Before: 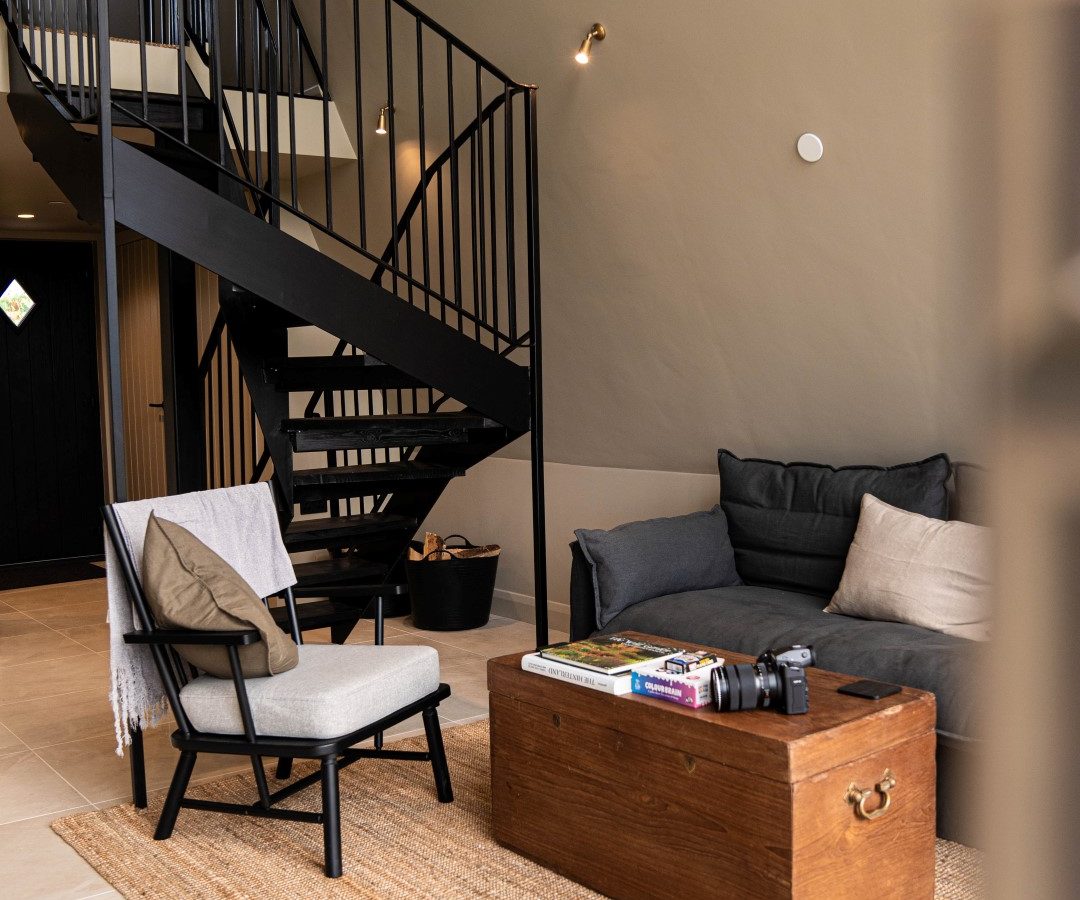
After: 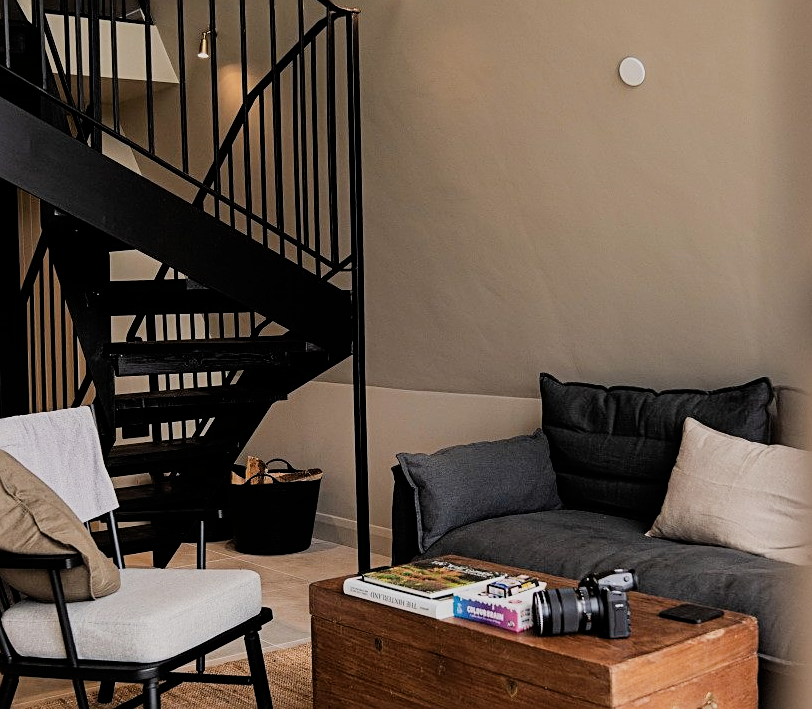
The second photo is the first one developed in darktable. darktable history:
filmic rgb: black relative exposure -7.65 EV, white relative exposure 4.56 EV, hardness 3.61, contrast 1.059
crop: left 16.56%, top 8.548%, right 8.179%, bottom 12.618%
sharpen: on, module defaults
